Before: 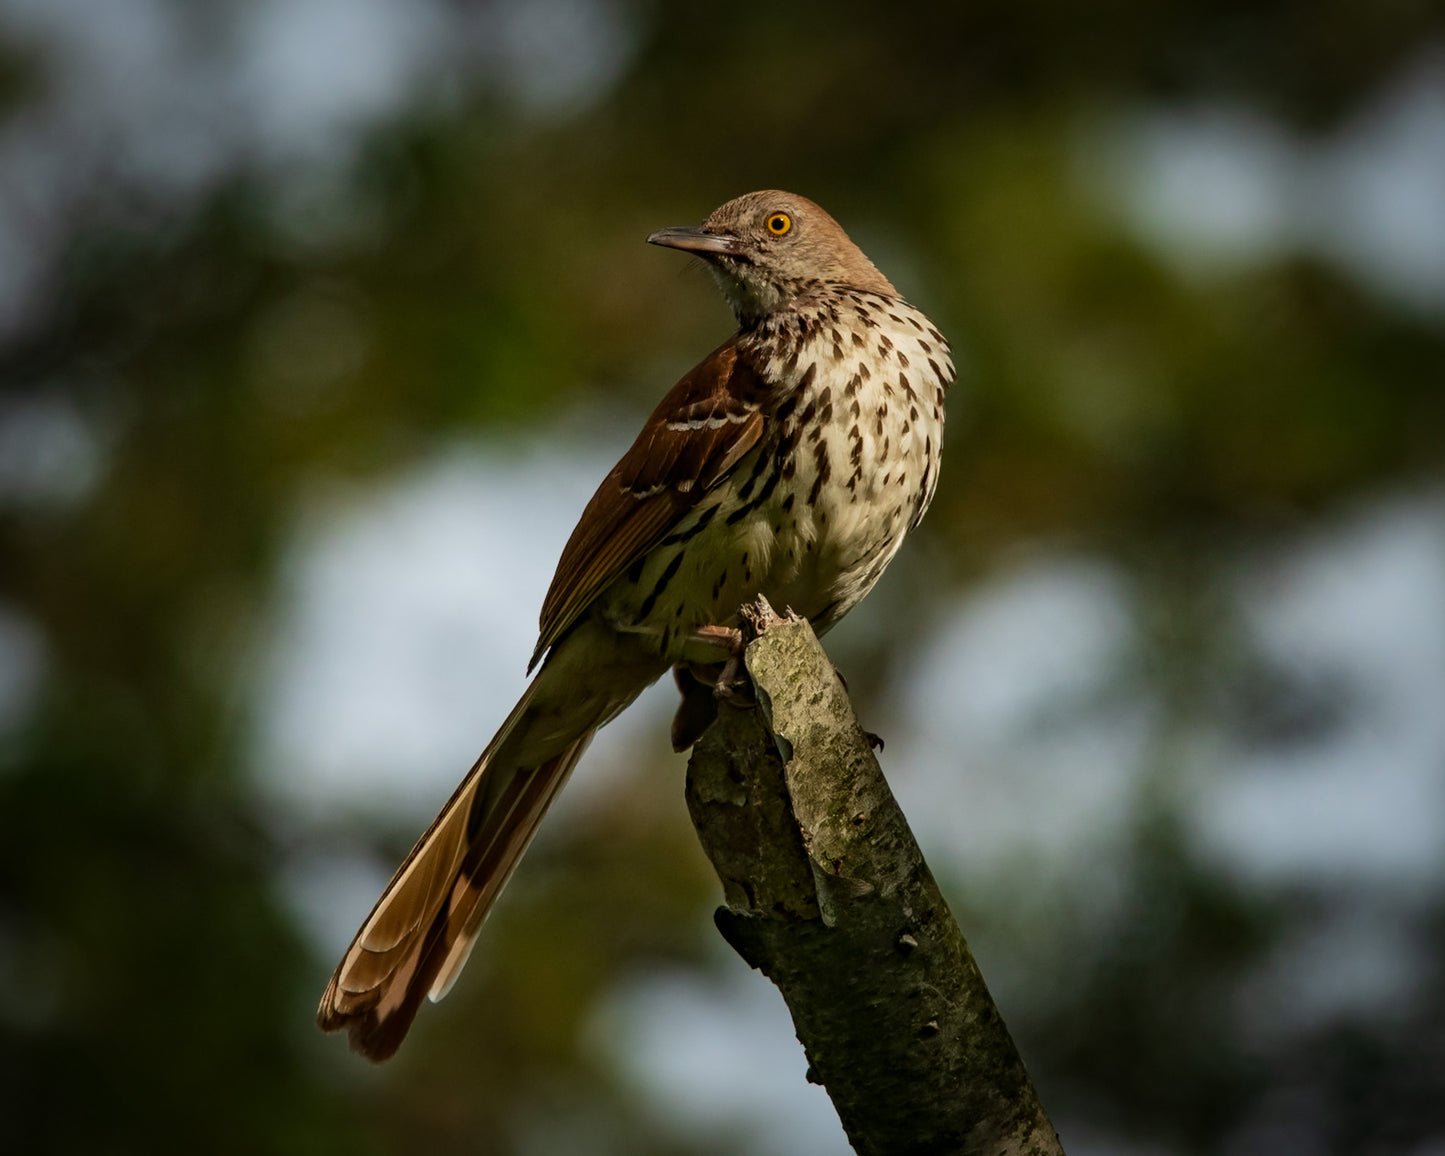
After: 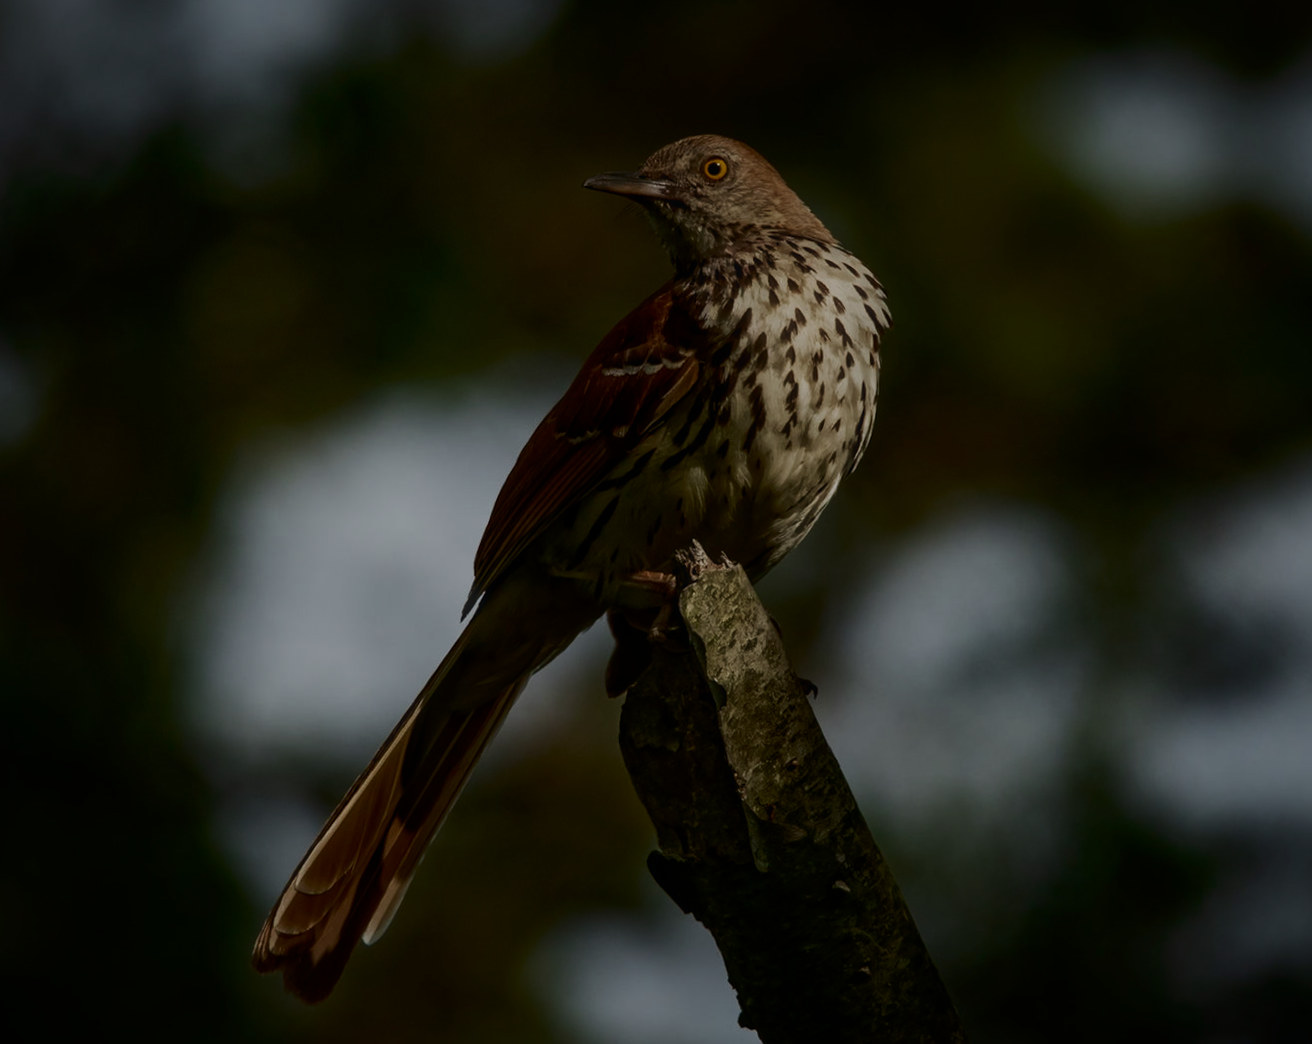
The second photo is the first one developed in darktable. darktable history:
contrast brightness saturation: contrast 0.28
crop and rotate: angle -2.38°
exposure: exposure -1.468 EV, compensate highlight preservation false
haze removal: strength -0.1, adaptive false
rotate and perspective: rotation -2.12°, lens shift (vertical) 0.009, lens shift (horizontal) -0.008, automatic cropping original format, crop left 0.036, crop right 0.964, crop top 0.05, crop bottom 0.959
